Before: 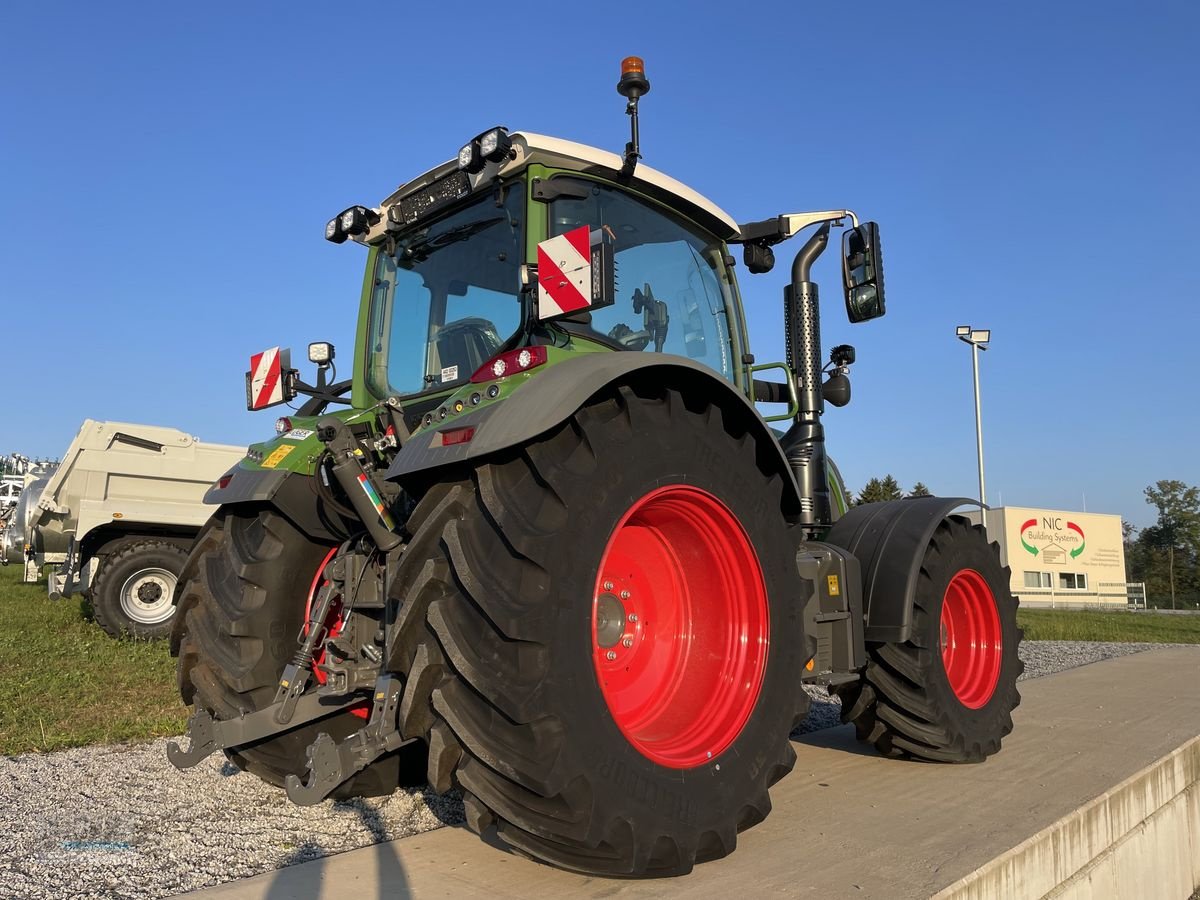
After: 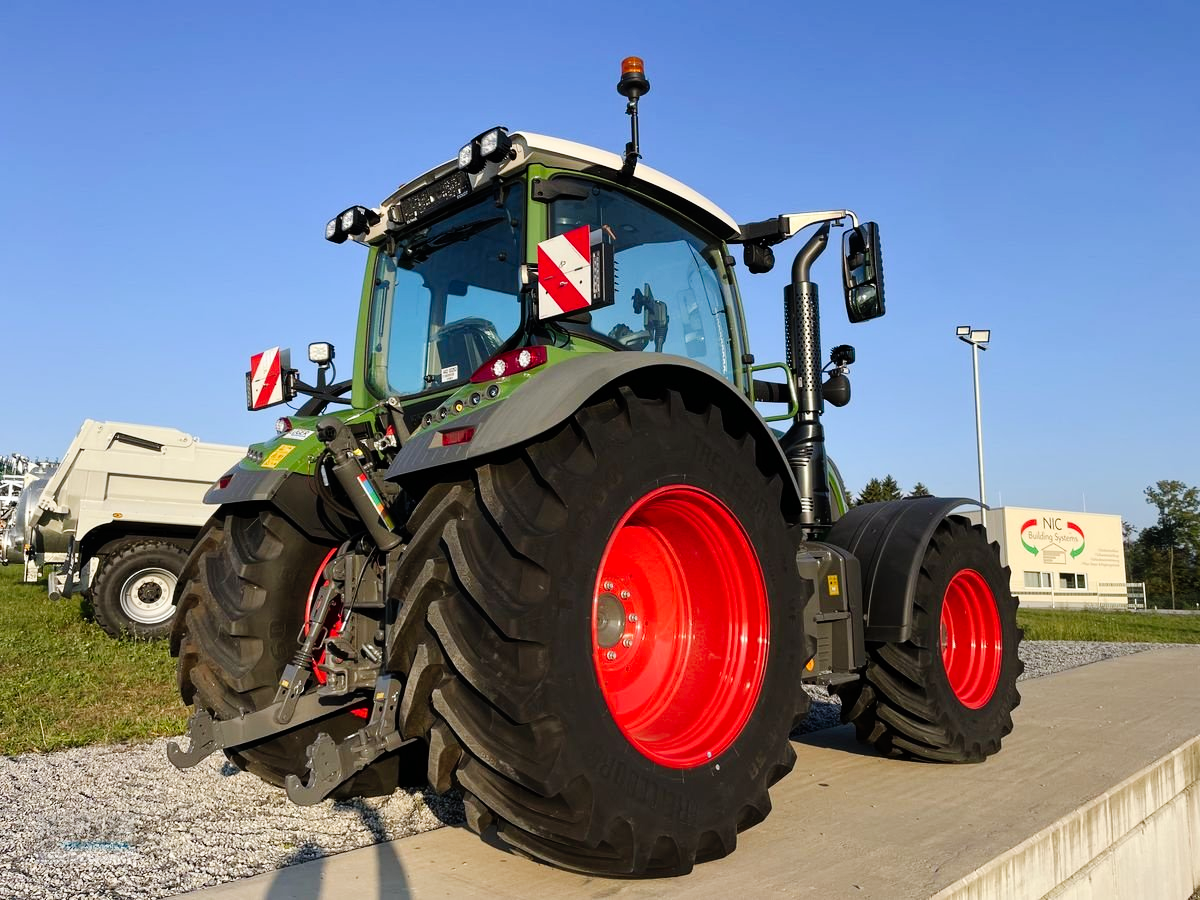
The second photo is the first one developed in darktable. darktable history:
tone curve: curves: ch0 [(0, 0) (0.003, 0.004) (0.011, 0.006) (0.025, 0.011) (0.044, 0.017) (0.069, 0.029) (0.1, 0.047) (0.136, 0.07) (0.177, 0.121) (0.224, 0.182) (0.277, 0.257) (0.335, 0.342) (0.399, 0.432) (0.468, 0.526) (0.543, 0.621) (0.623, 0.711) (0.709, 0.792) (0.801, 0.87) (0.898, 0.951) (1, 1)], preserve colors none
white balance: red 0.986, blue 1.01
